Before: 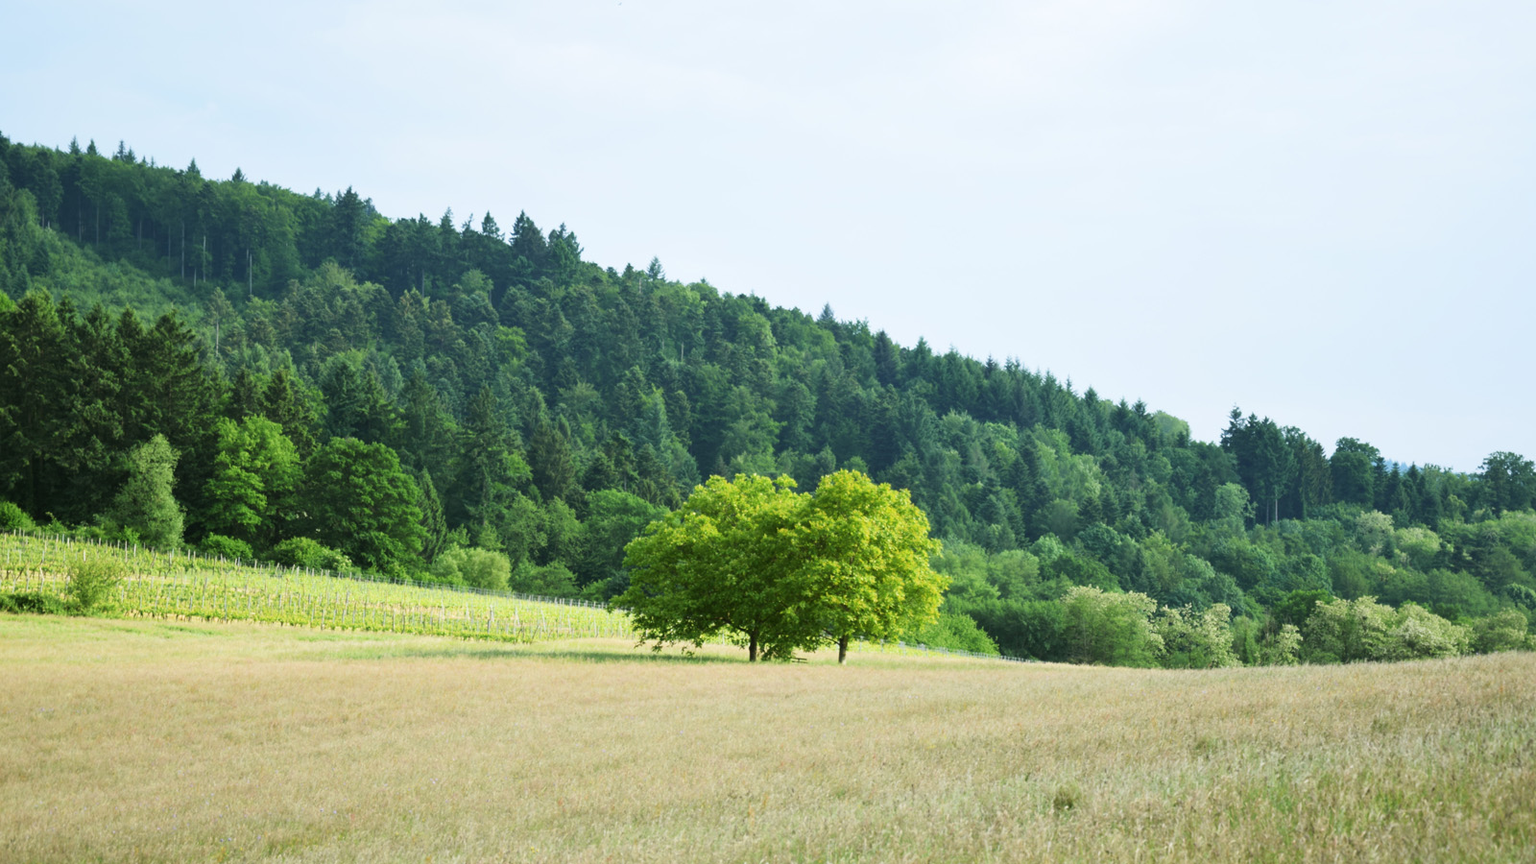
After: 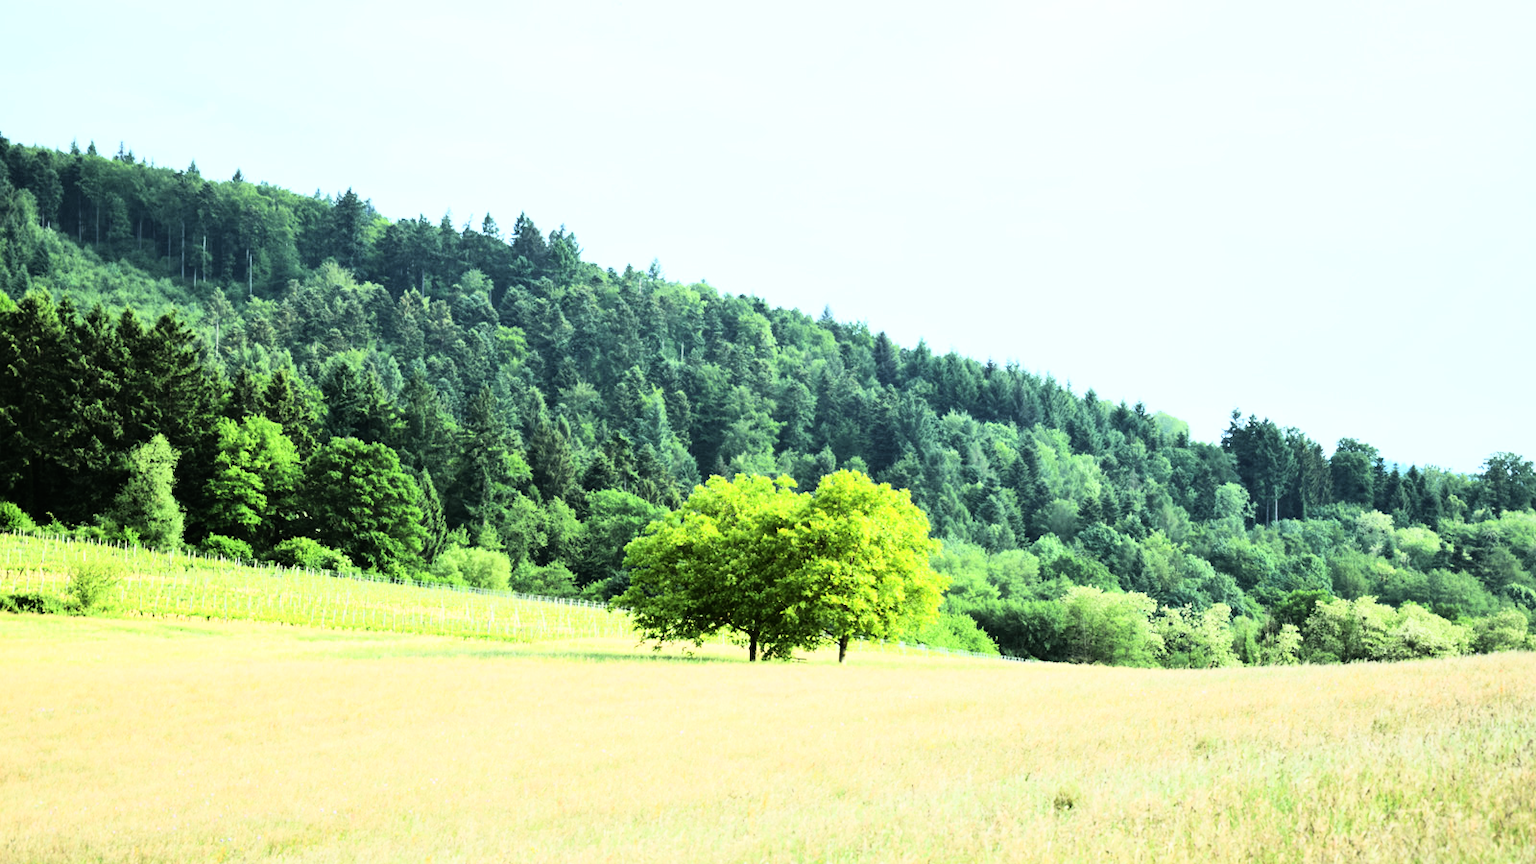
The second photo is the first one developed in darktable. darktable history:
tone equalizer: on, module defaults
rgb curve: curves: ch0 [(0, 0) (0.21, 0.15) (0.24, 0.21) (0.5, 0.75) (0.75, 0.96) (0.89, 0.99) (1, 1)]; ch1 [(0, 0.02) (0.21, 0.13) (0.25, 0.2) (0.5, 0.67) (0.75, 0.9) (0.89, 0.97) (1, 1)]; ch2 [(0, 0.02) (0.21, 0.13) (0.25, 0.2) (0.5, 0.67) (0.75, 0.9) (0.89, 0.97) (1, 1)], compensate middle gray true
white balance: emerald 1
